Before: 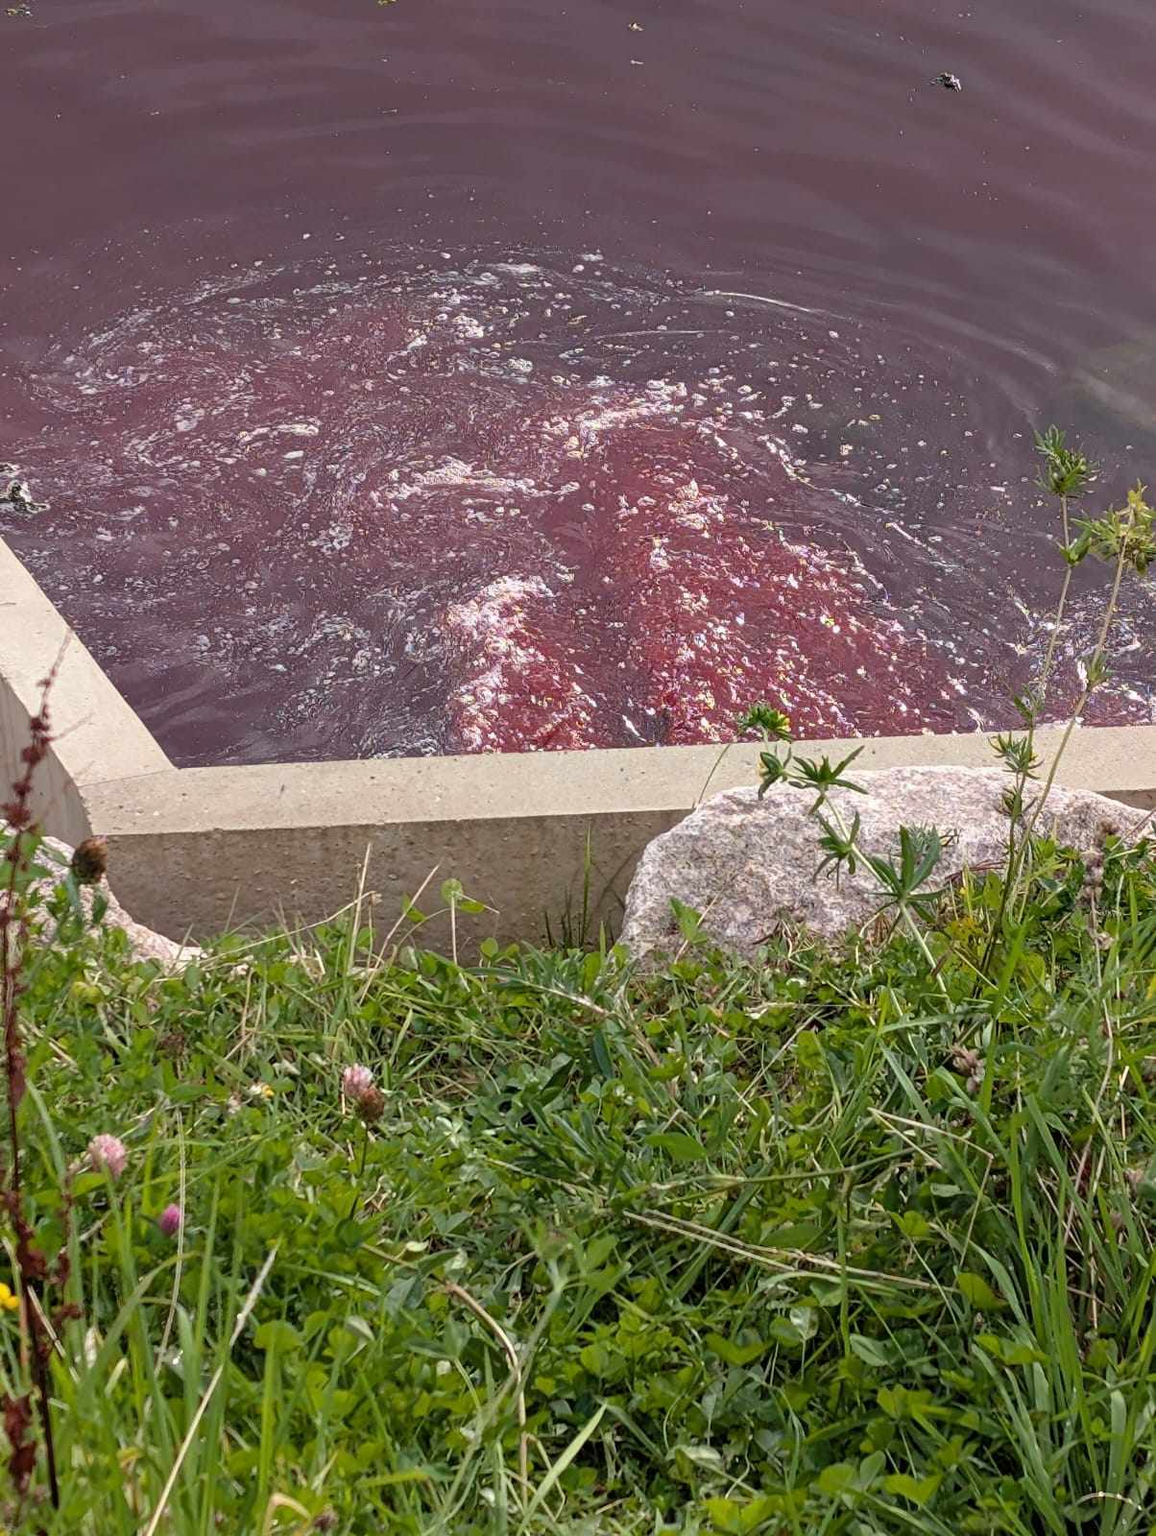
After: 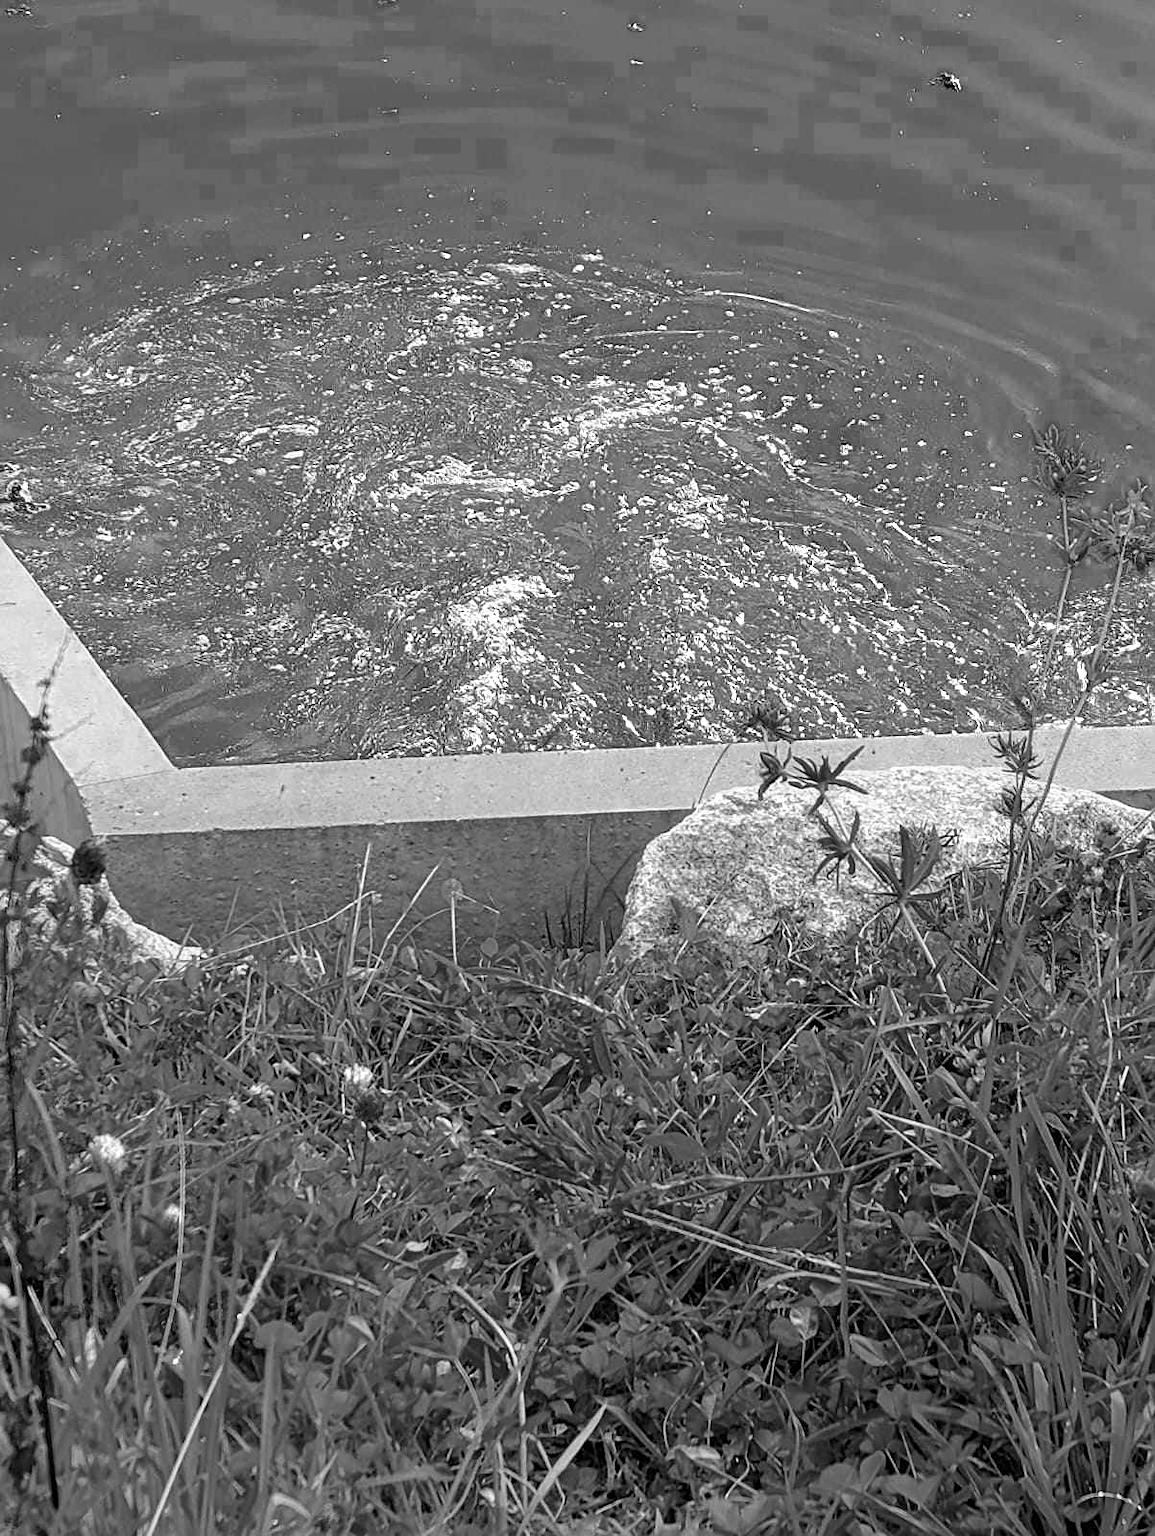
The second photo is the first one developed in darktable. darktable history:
color zones: curves: ch0 [(0, 0.613) (0.01, 0.613) (0.245, 0.448) (0.498, 0.529) (0.642, 0.665) (0.879, 0.777) (0.99, 0.613)]; ch1 [(0, 0) (0.143, 0) (0.286, 0) (0.429, 0) (0.571, 0) (0.714, 0) (0.857, 0)]
color correction: highlights b* -0.043, saturation 2.96
sharpen: on, module defaults
